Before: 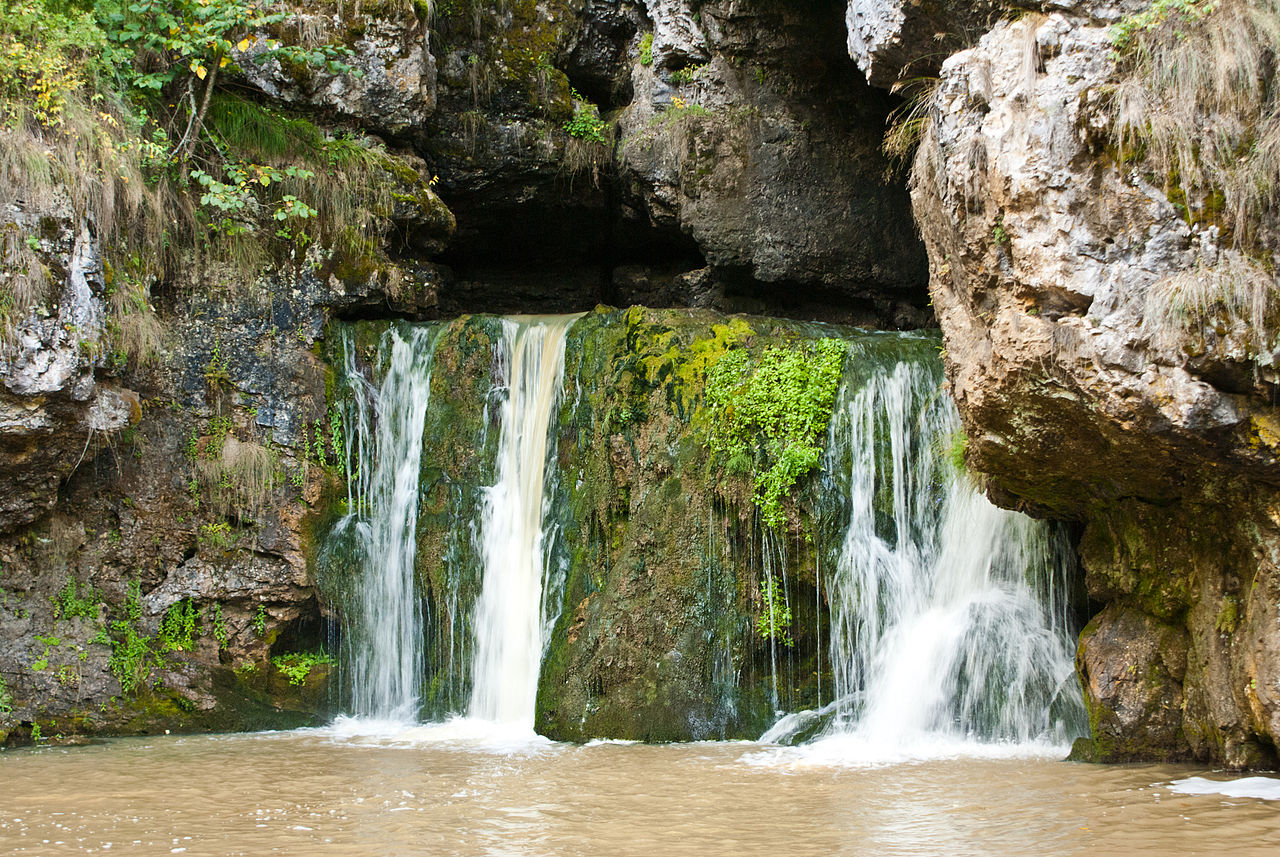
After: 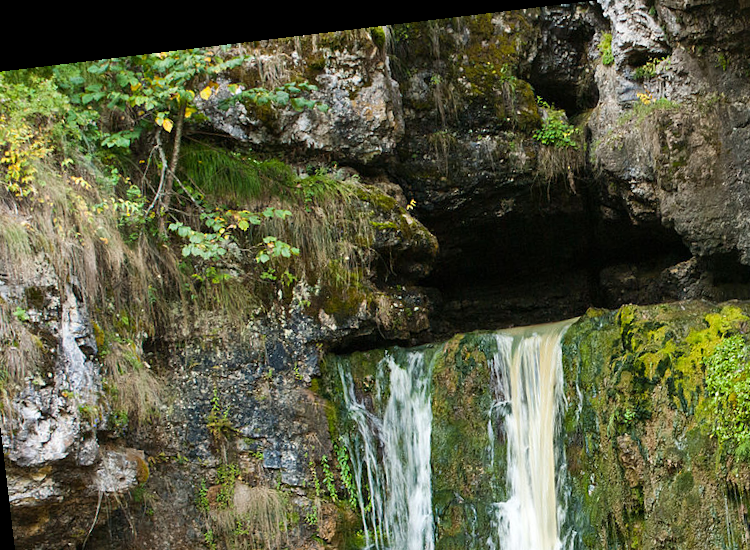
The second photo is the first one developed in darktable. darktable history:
crop and rotate: left 3.047%, top 7.509%, right 42.236%, bottom 37.598%
rotate and perspective: rotation -6.83°, automatic cropping off
